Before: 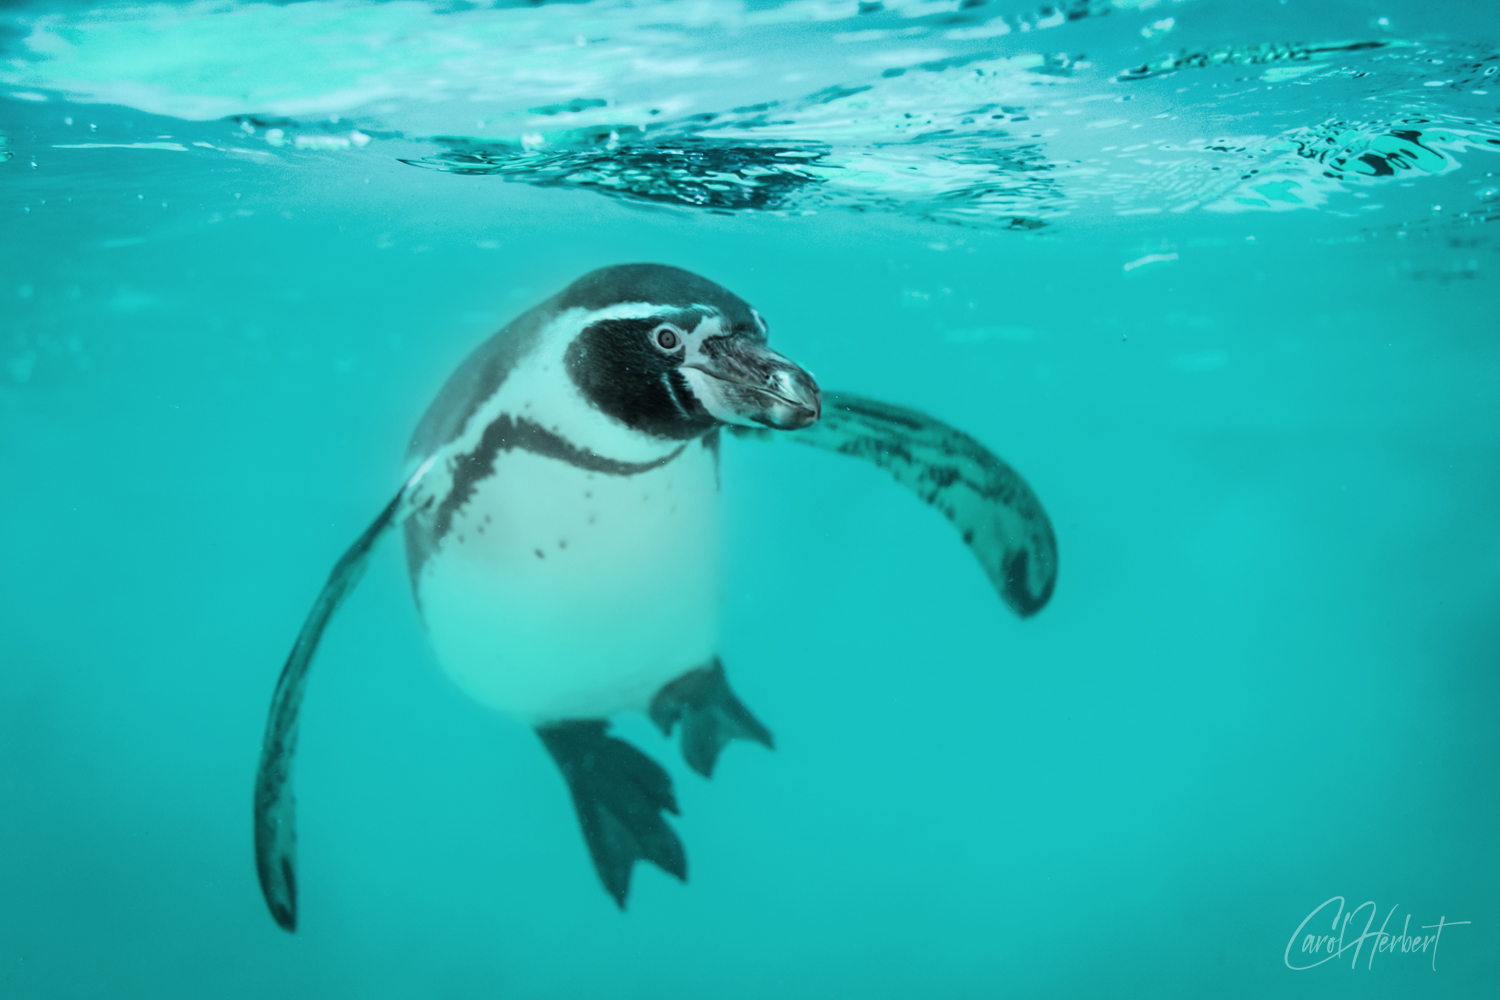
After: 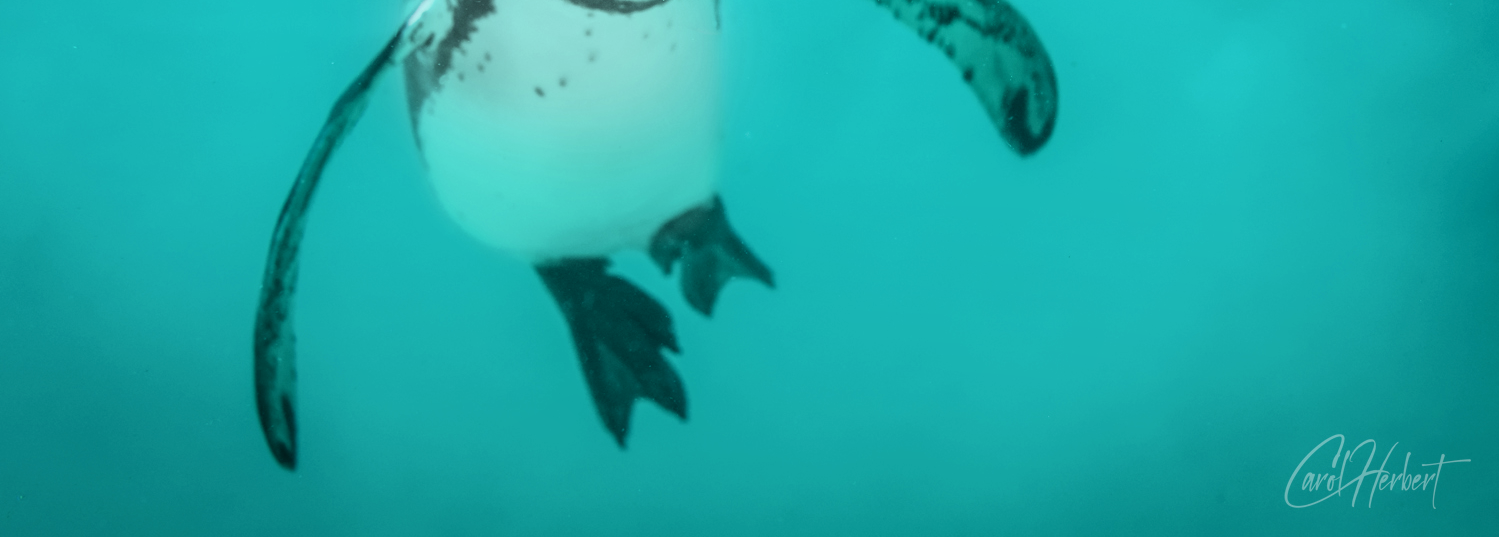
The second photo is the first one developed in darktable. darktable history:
graduated density: rotation -180°, offset 24.95
local contrast: on, module defaults
crop and rotate: top 46.237%
color zones: curves: ch2 [(0, 0.5) (0.084, 0.497) (0.323, 0.335) (0.4, 0.497) (1, 0.5)], process mode strong
